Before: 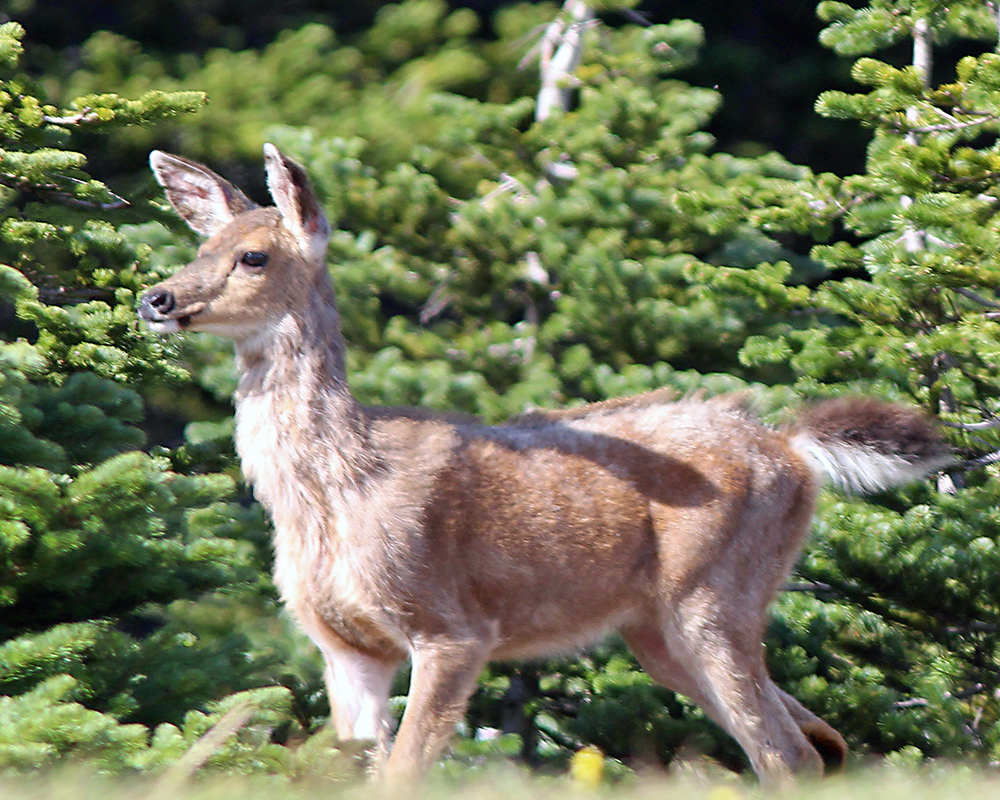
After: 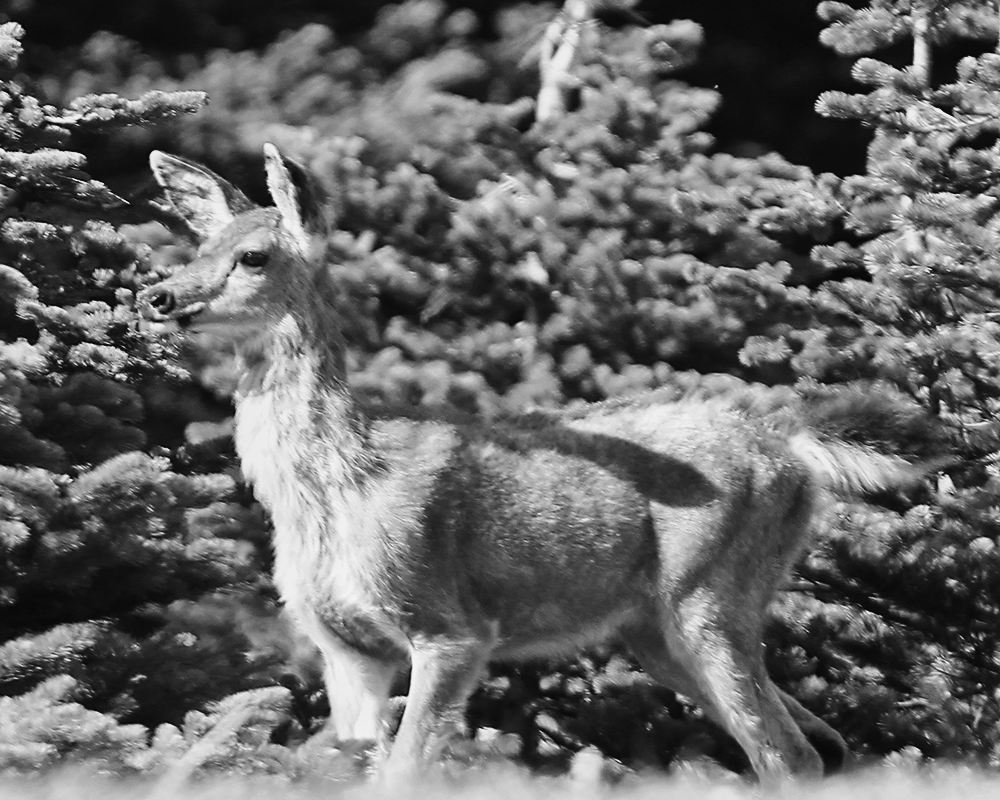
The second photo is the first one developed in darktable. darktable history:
contrast brightness saturation: contrast 0.2, brightness -0.11, saturation 0.1
exposure: black level correction -0.008, exposure 0.067 EV, compensate highlight preservation false
monochrome: a 26.22, b 42.67, size 0.8
